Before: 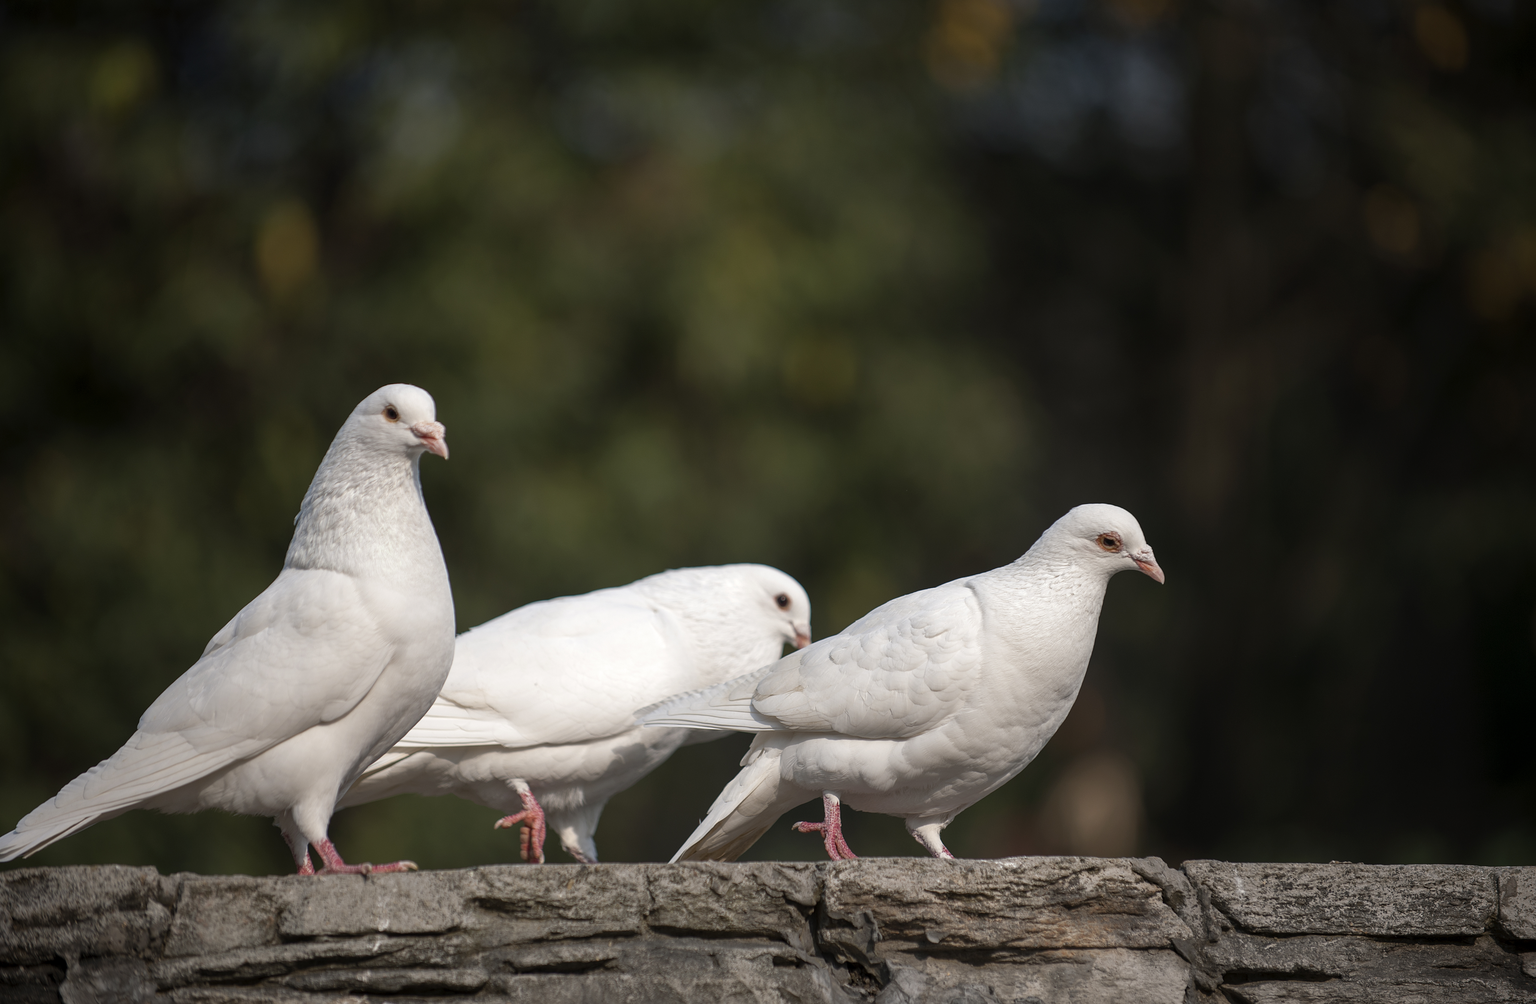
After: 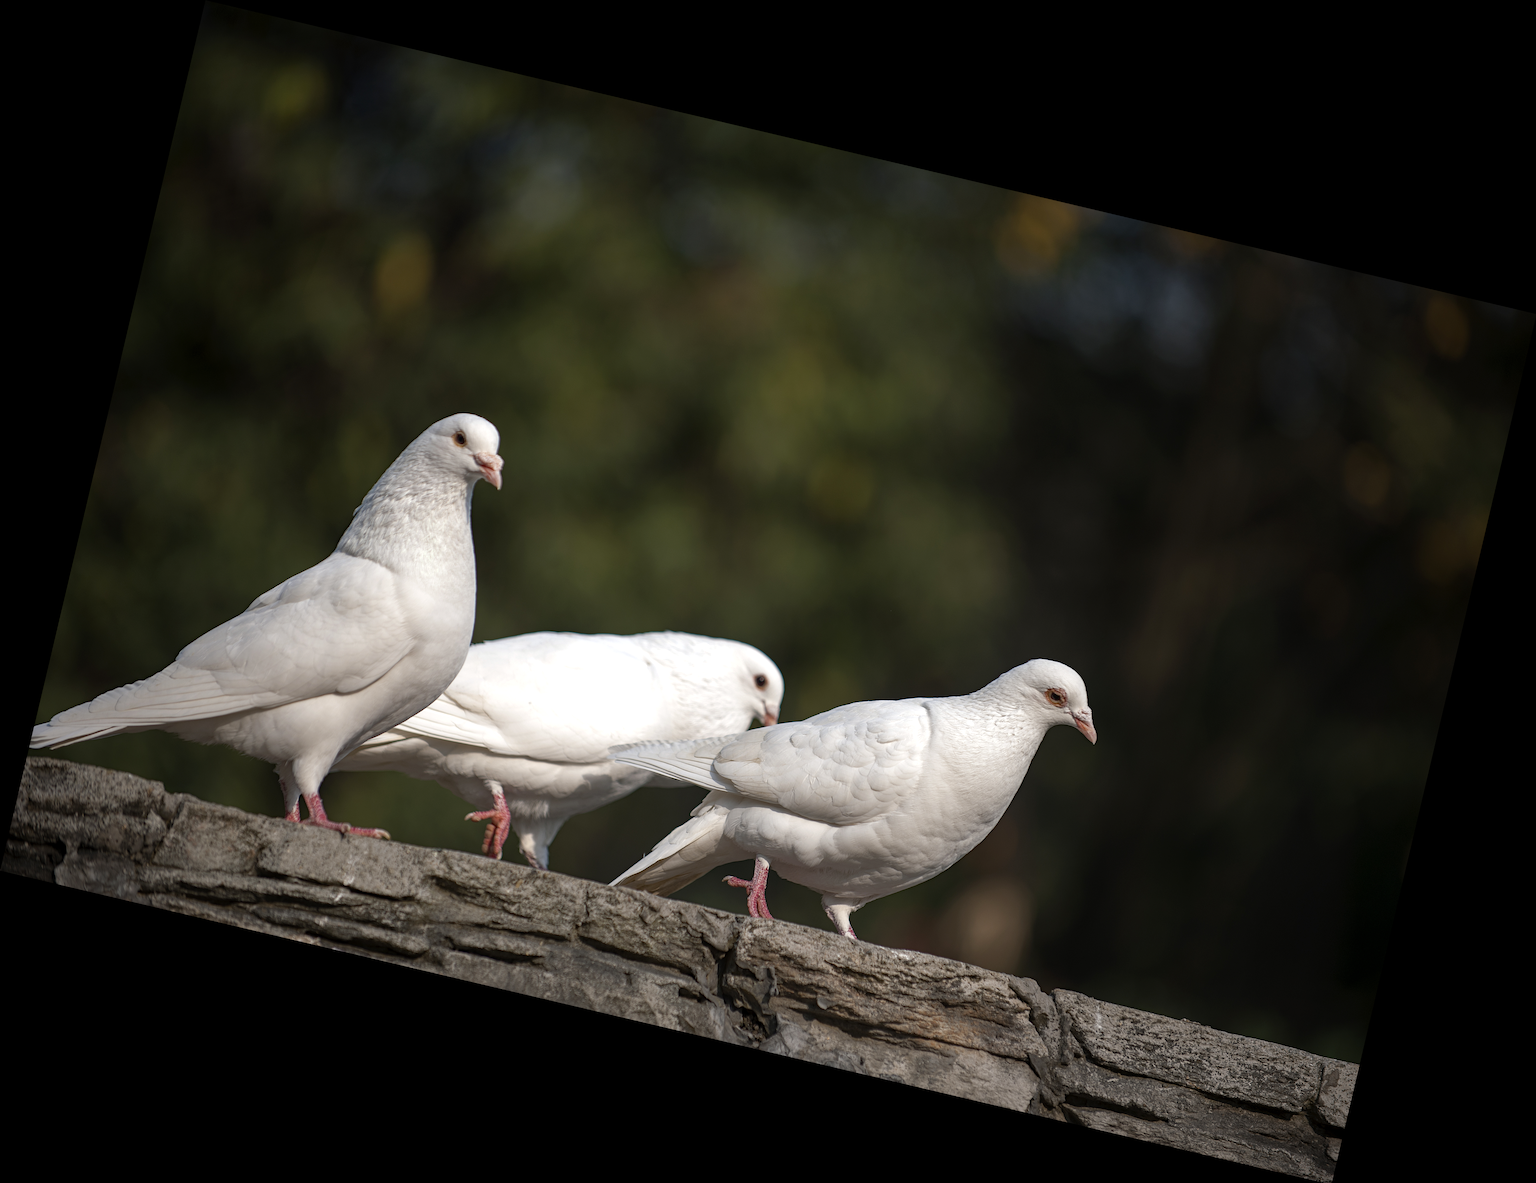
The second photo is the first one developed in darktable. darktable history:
haze removal: compatibility mode true, adaptive false
rotate and perspective: rotation 13.27°, automatic cropping off
tone equalizer: on, module defaults
